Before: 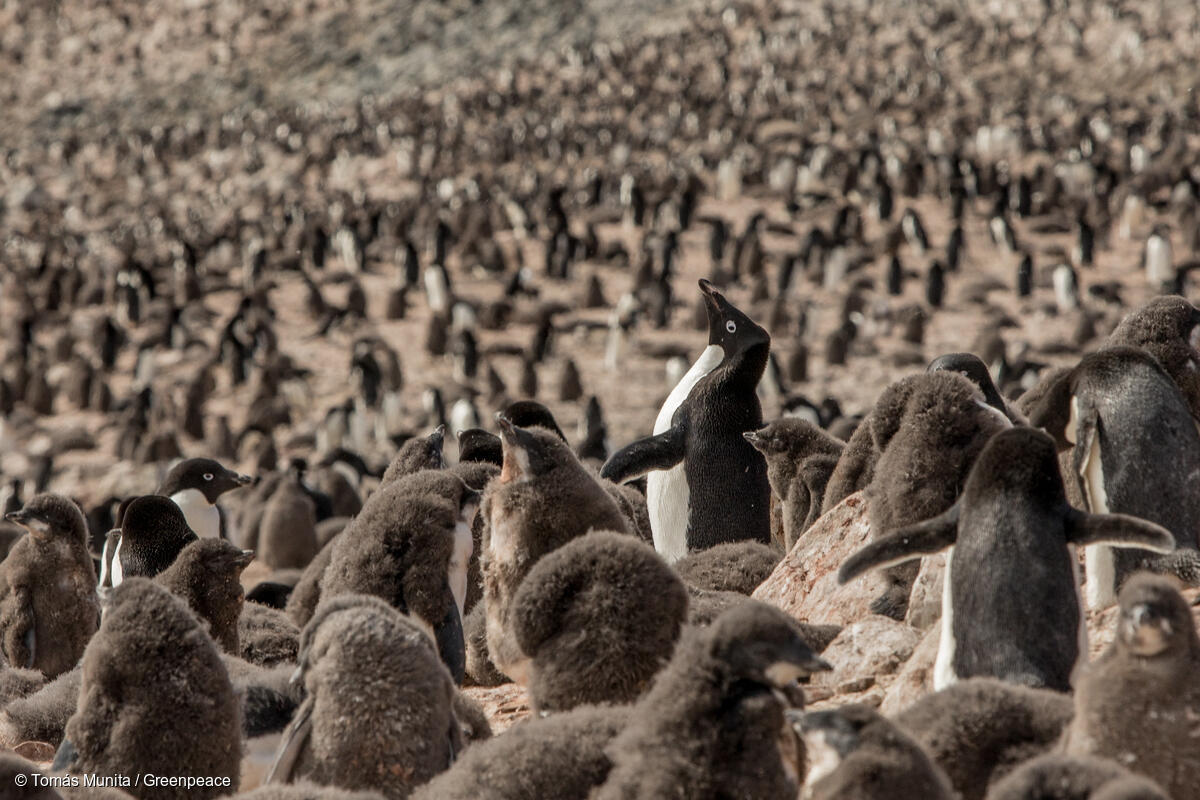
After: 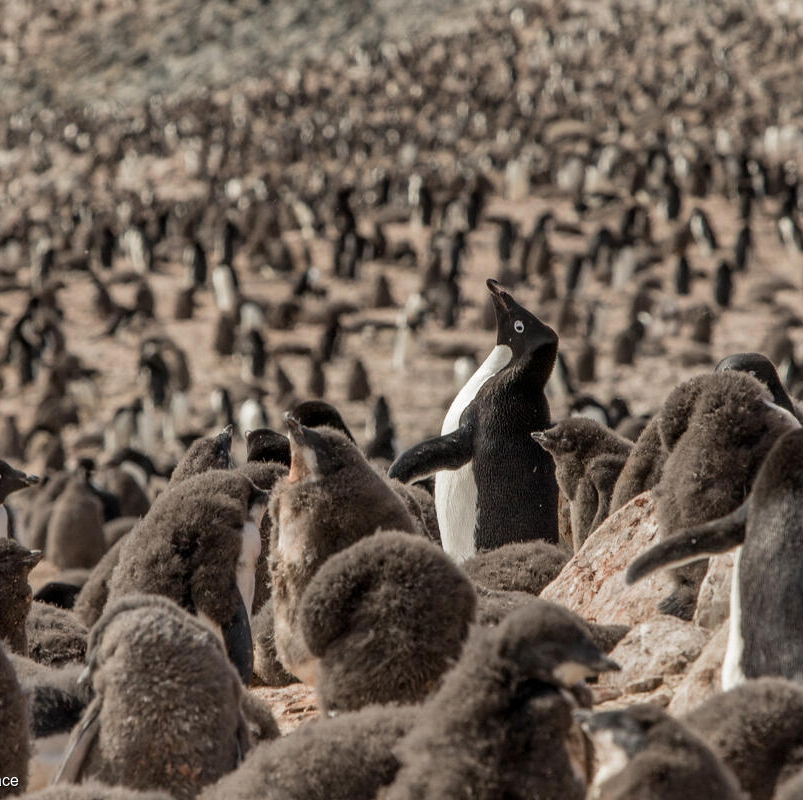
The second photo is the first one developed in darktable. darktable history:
crop and rotate: left 17.702%, right 15.364%
